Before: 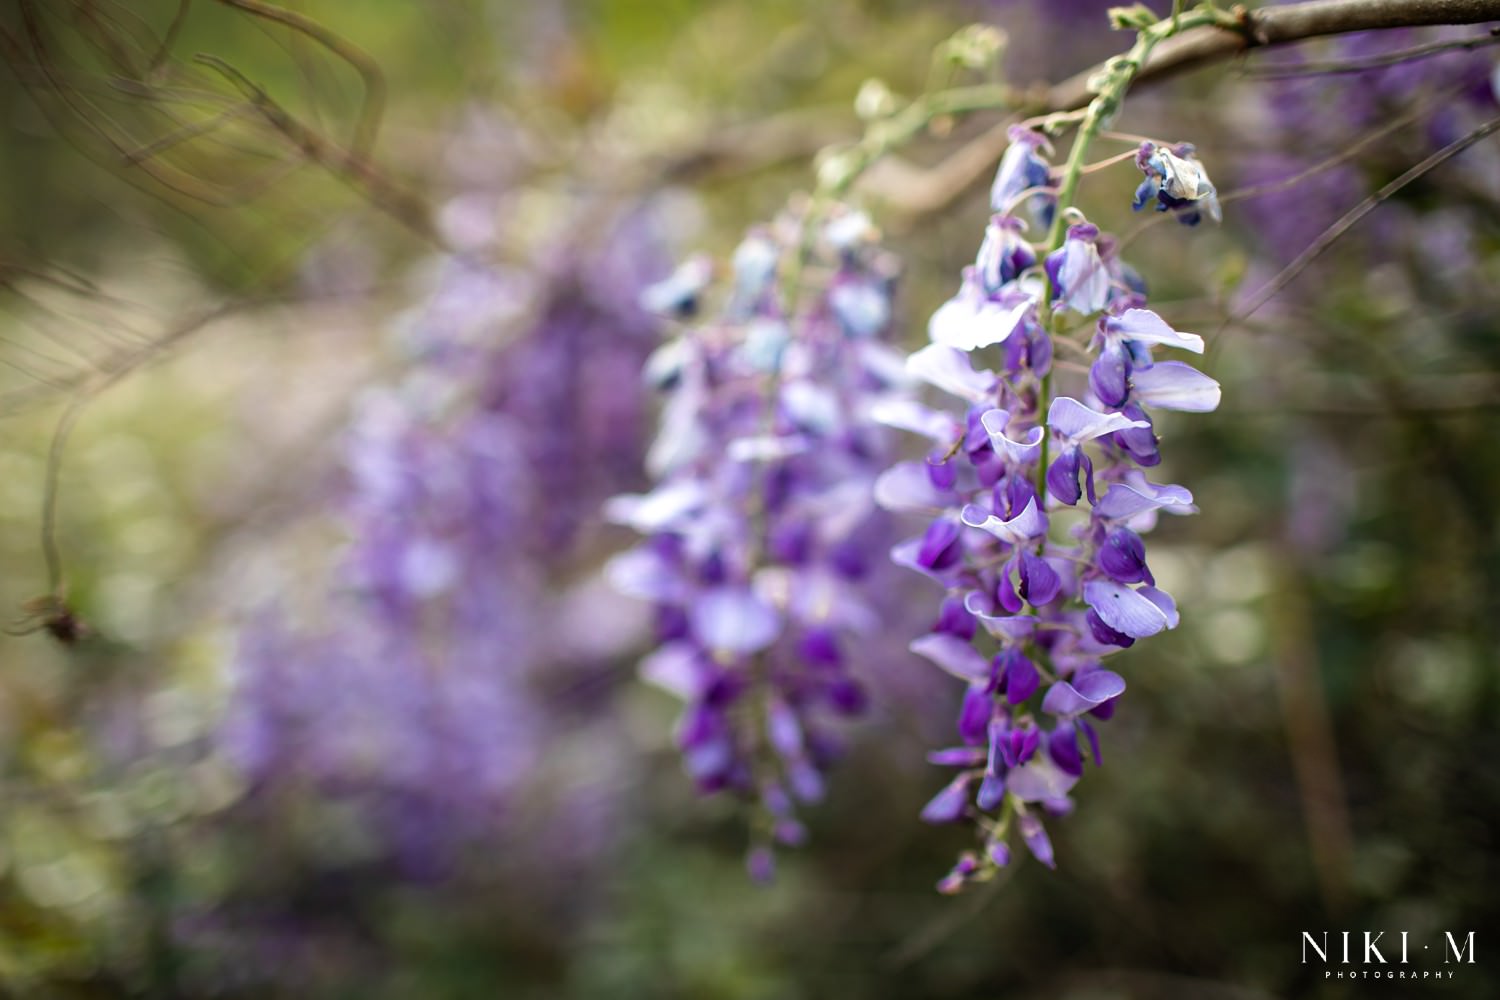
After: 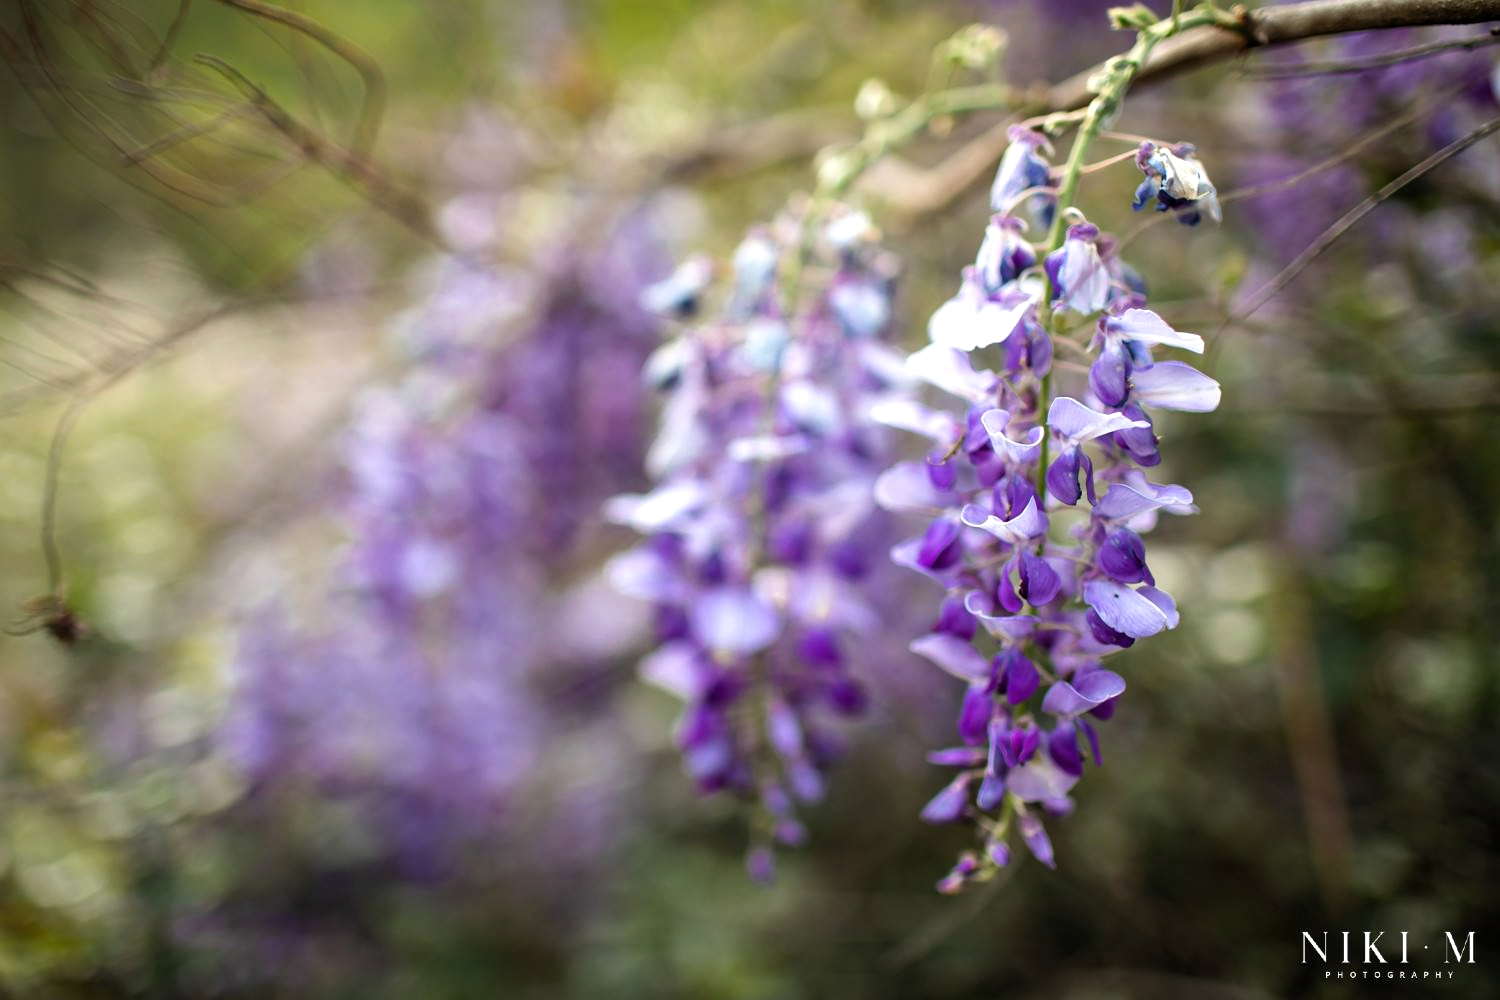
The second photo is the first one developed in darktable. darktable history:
exposure: exposure 0.207 EV, compensate highlight preservation false
levels: mode automatic, black 0.023%, white 99.97%, levels [0.062, 0.494, 0.925]
